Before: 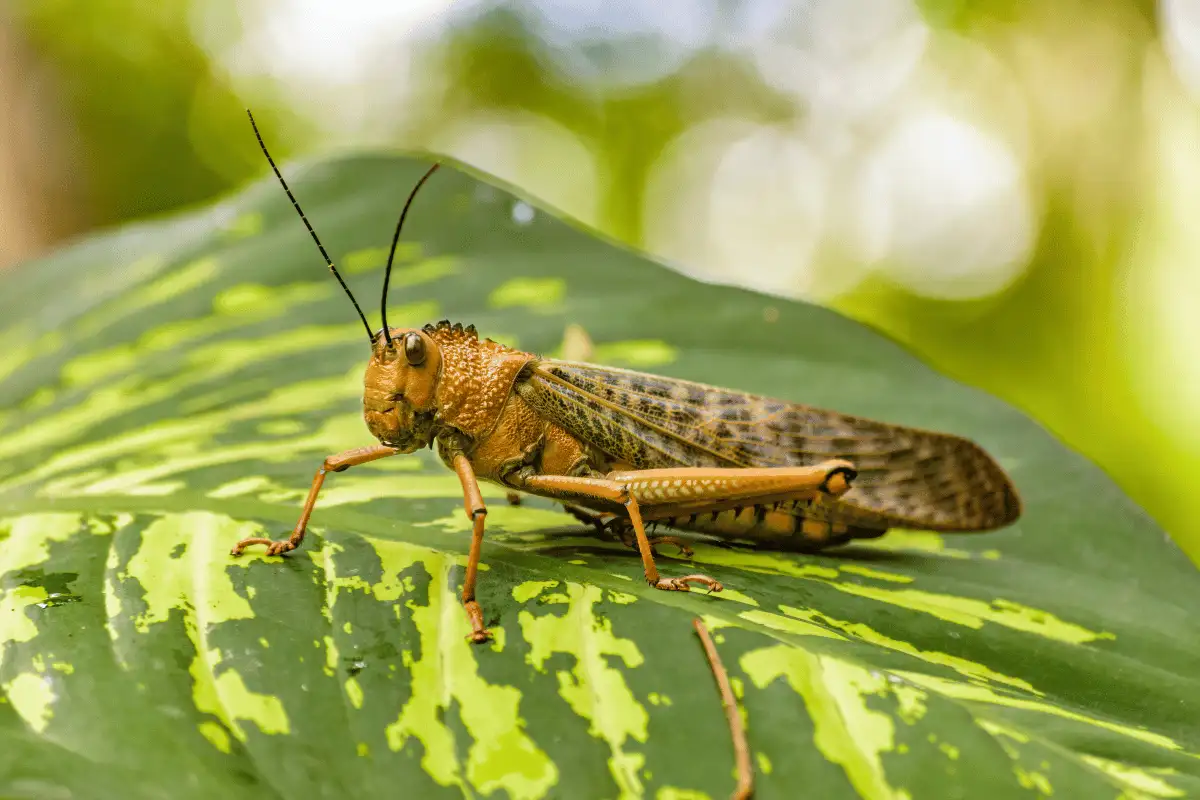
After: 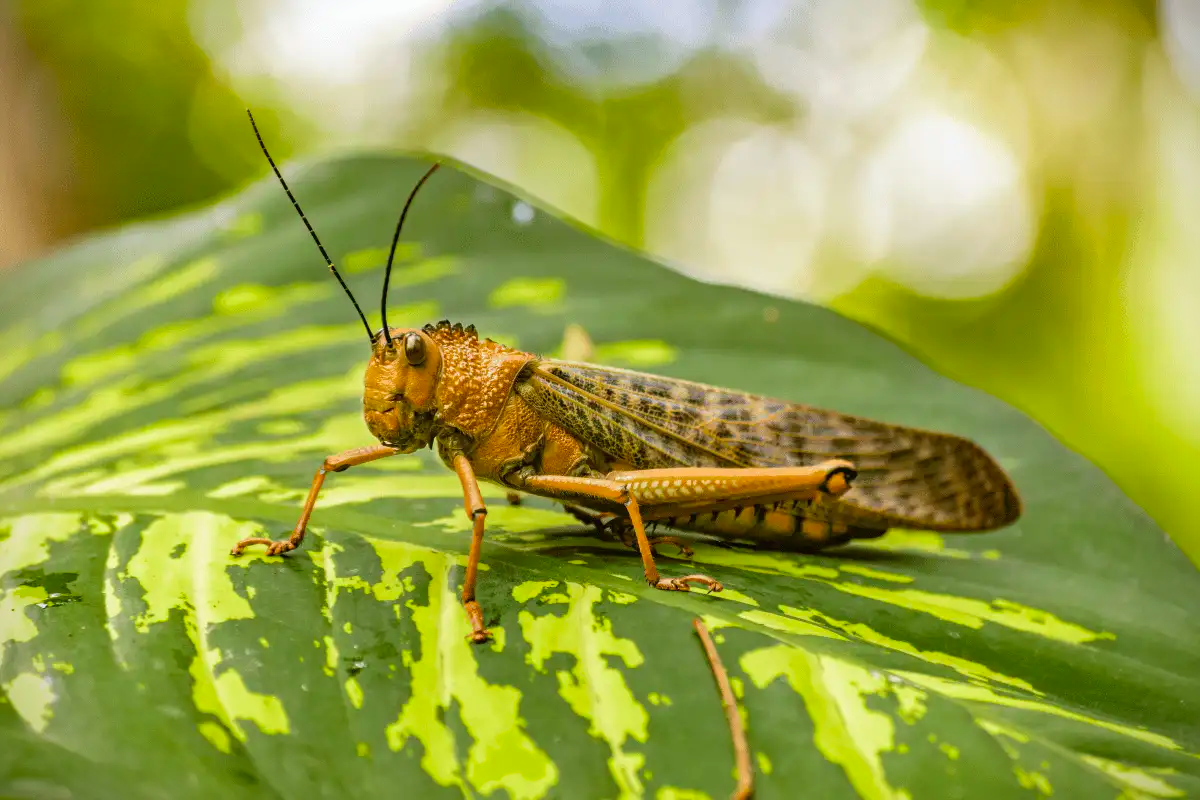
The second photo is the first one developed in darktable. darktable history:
color correction: highlights b* -0.05, saturation 1.09
vignetting: fall-off start 88.45%, fall-off radius 42.96%, saturation 0.039, width/height ratio 1.169
contrast brightness saturation: contrast 0.041, saturation 0.068
